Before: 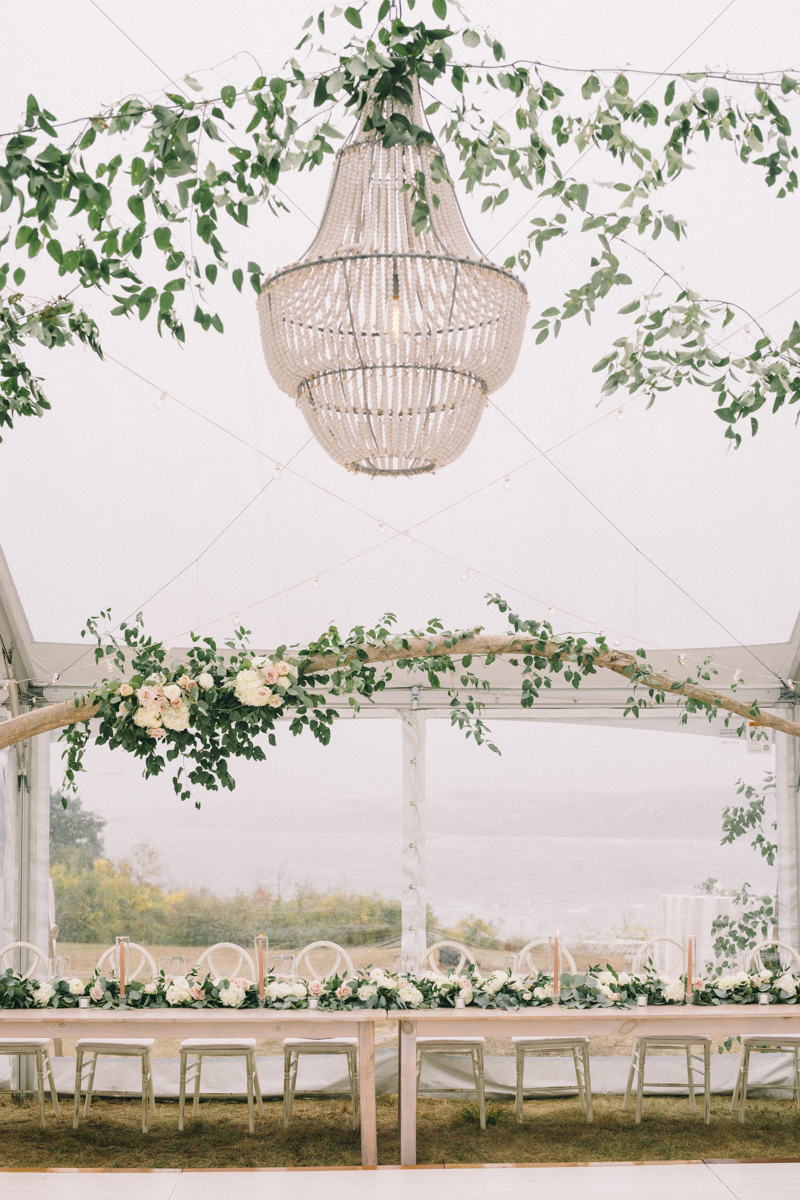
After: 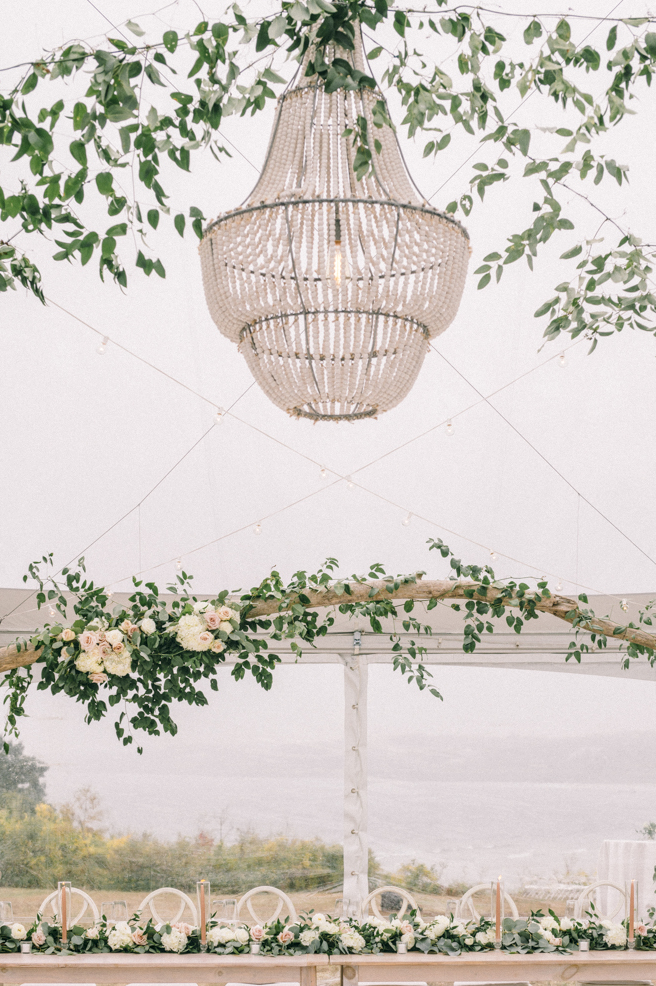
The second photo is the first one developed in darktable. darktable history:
local contrast: on, module defaults
crop and rotate: left 7.321%, top 4.658%, right 10.621%, bottom 13.148%
